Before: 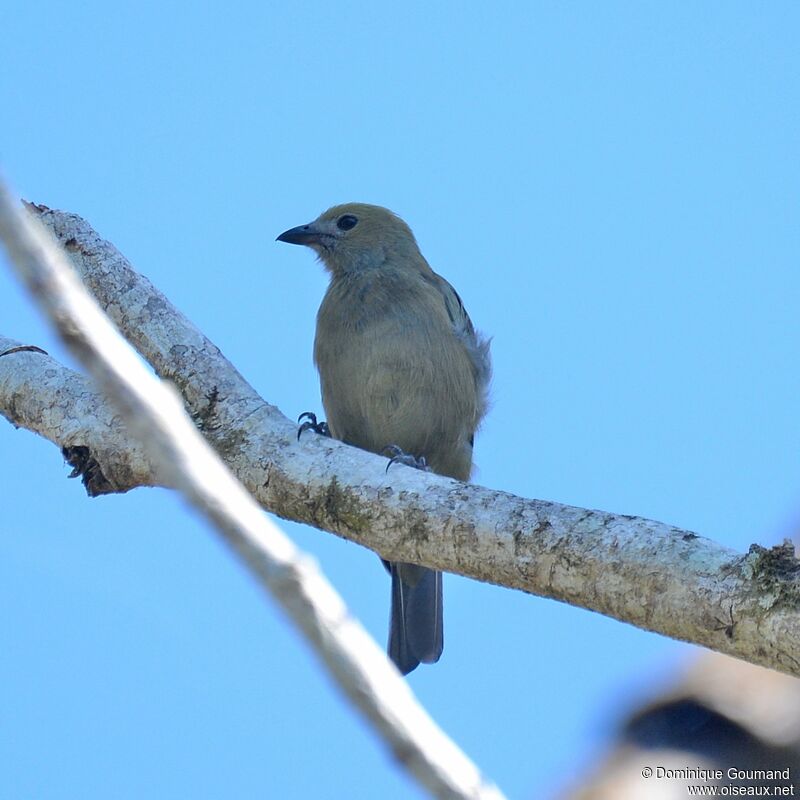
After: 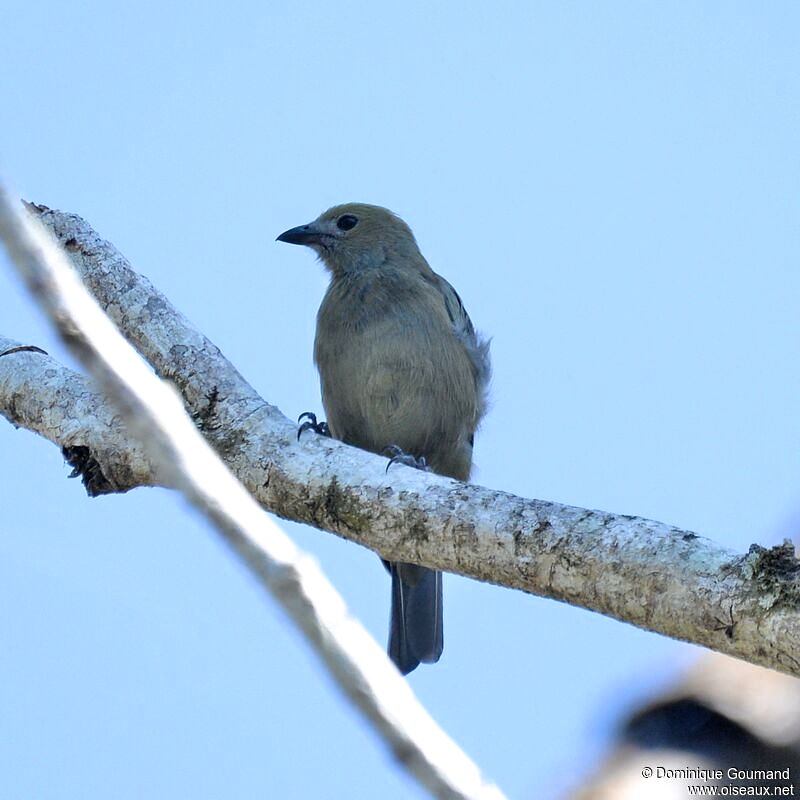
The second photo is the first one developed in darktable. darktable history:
filmic rgb: black relative exposure -8.27 EV, white relative exposure 2.2 EV, threshold 5.99 EV, target white luminance 99.995%, hardness 7.07, latitude 74.46%, contrast 1.315, highlights saturation mix -1.97%, shadows ↔ highlights balance 30.24%, color science v6 (2022), enable highlight reconstruction true
